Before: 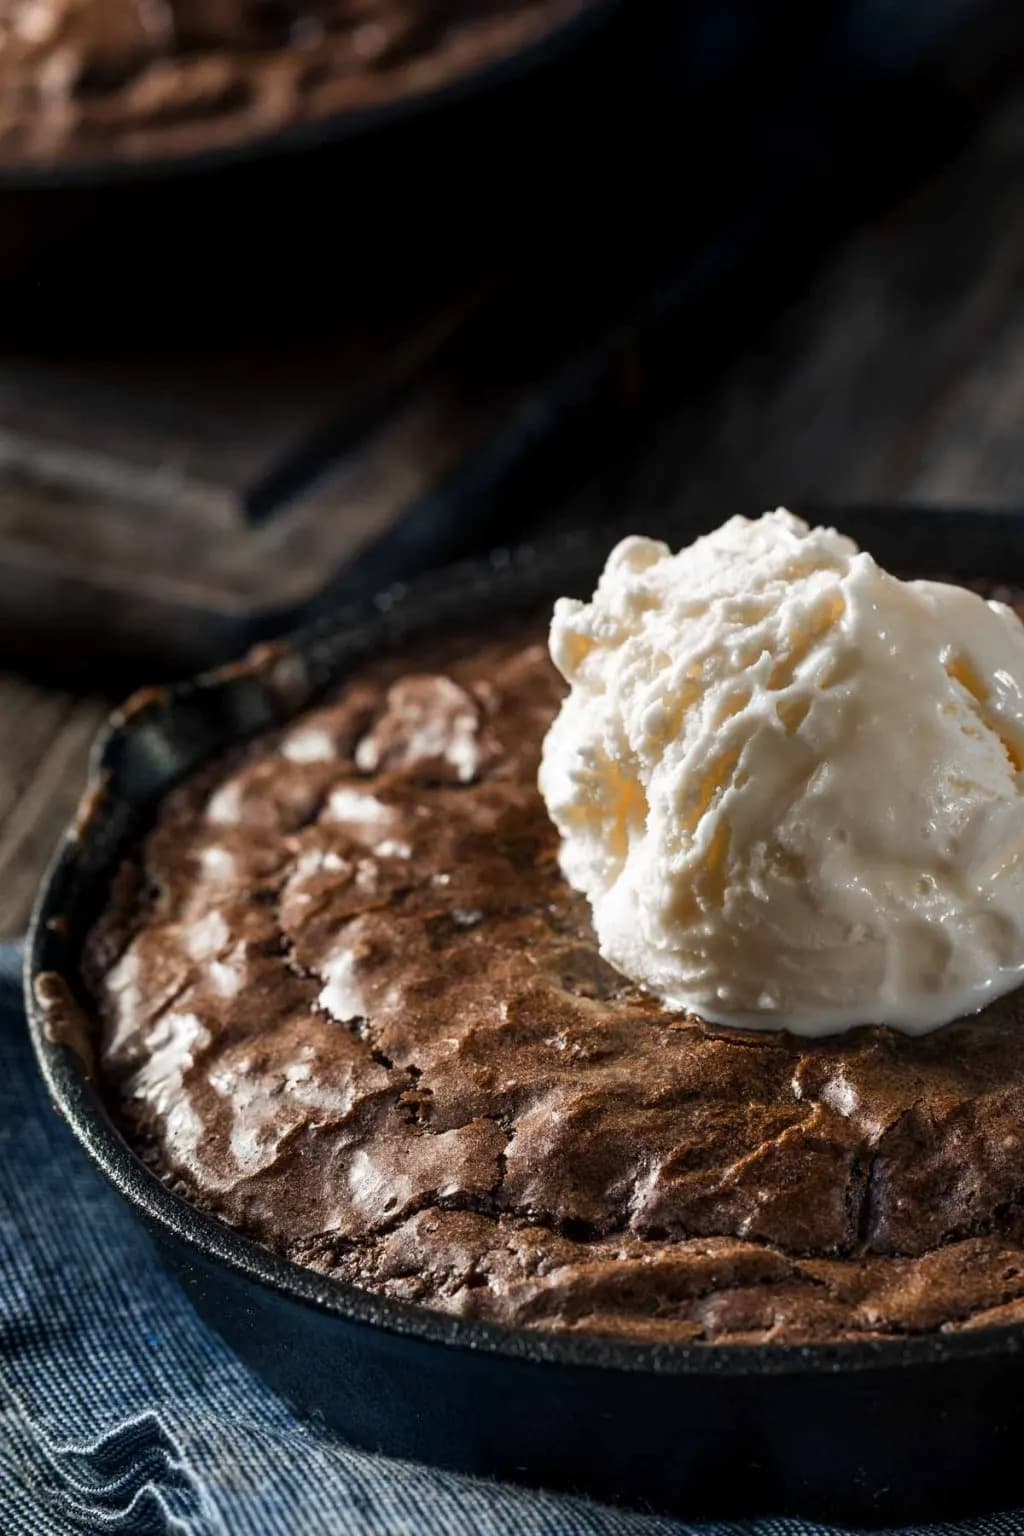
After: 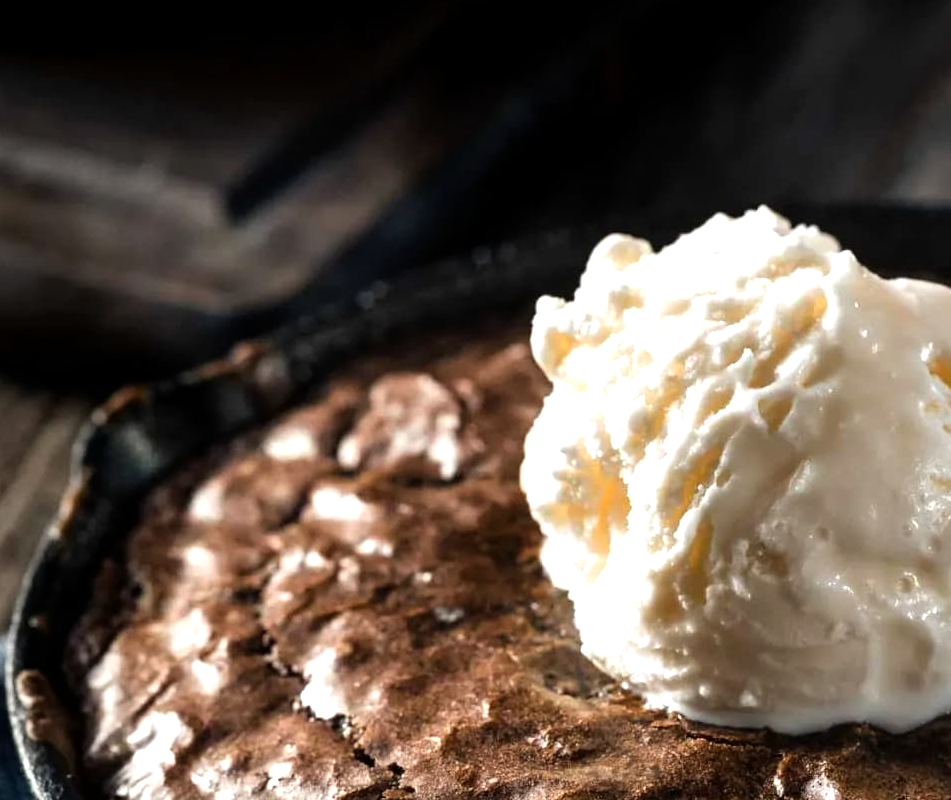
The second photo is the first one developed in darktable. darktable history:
crop: left 1.813%, top 19.718%, right 5.271%, bottom 28.195%
tone equalizer: -8 EV -0.786 EV, -7 EV -0.706 EV, -6 EV -0.579 EV, -5 EV -0.369 EV, -3 EV 0.367 EV, -2 EV 0.6 EV, -1 EV 0.677 EV, +0 EV 0.776 EV
